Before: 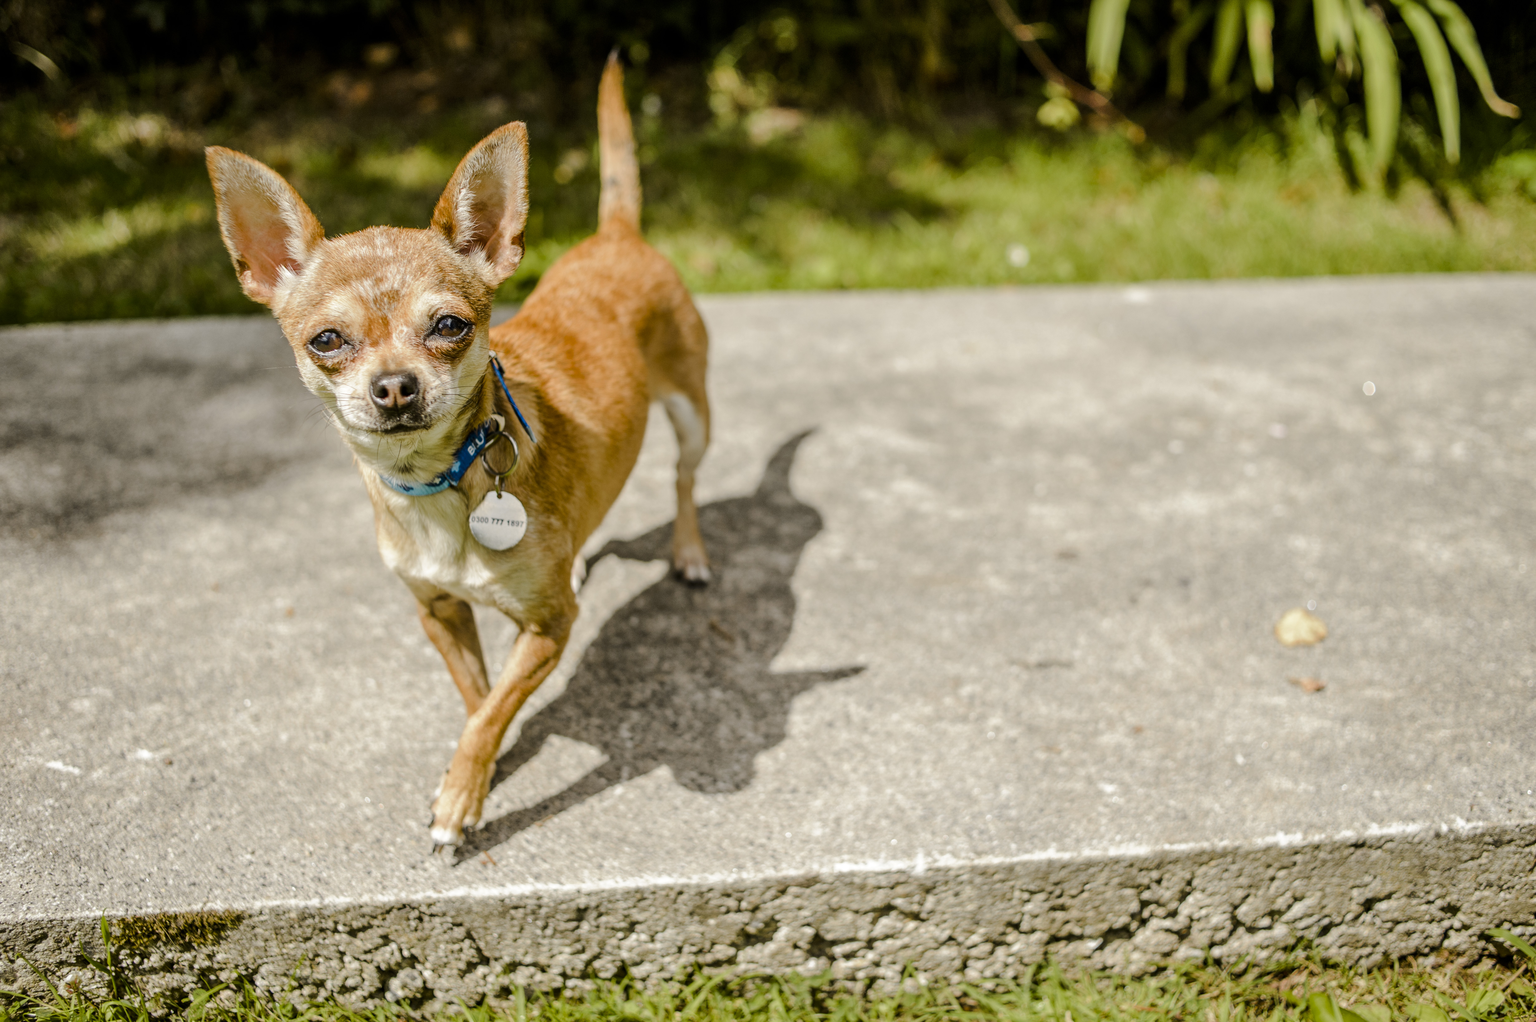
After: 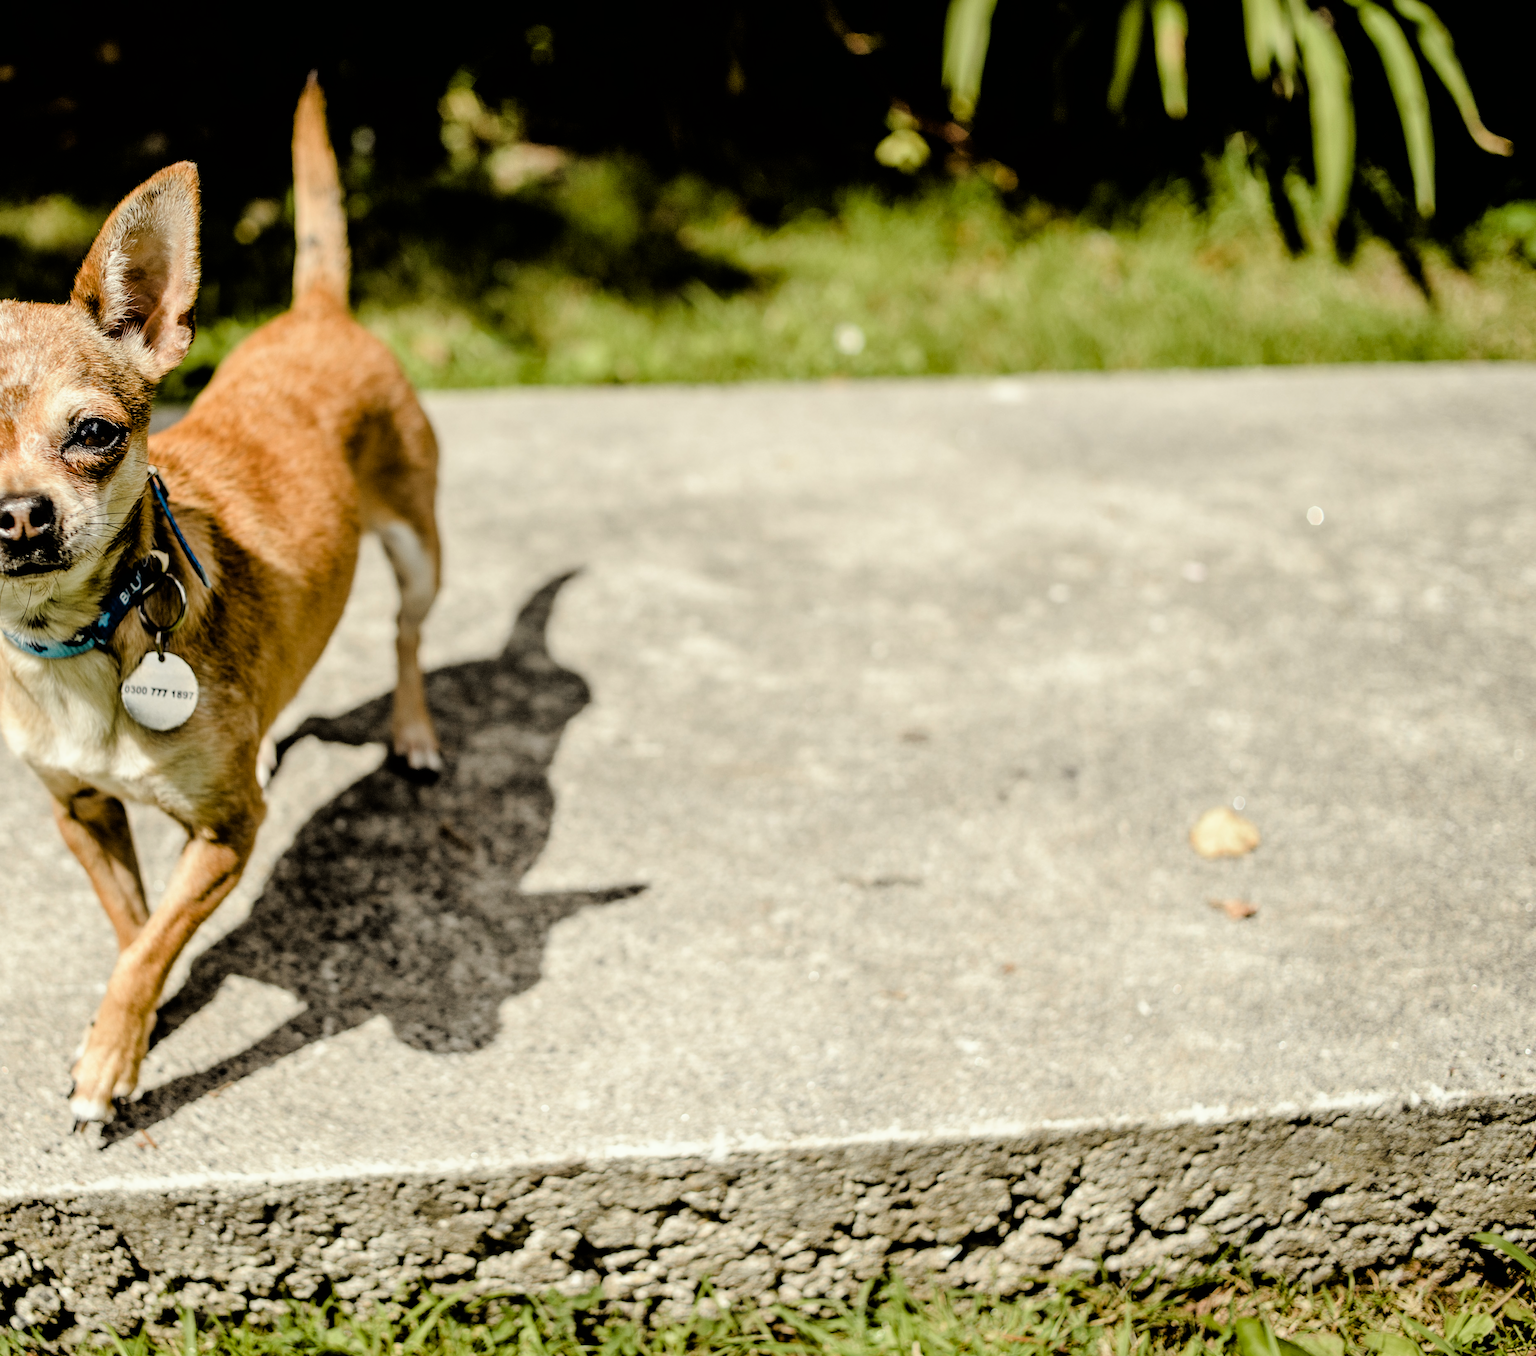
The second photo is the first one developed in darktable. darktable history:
filmic rgb: black relative exposure -3.75 EV, white relative exposure 2.4 EV, dynamic range scaling -50%, hardness 3.42, latitude 30%, contrast 1.8
color correction: highlights a* -2.68, highlights b* 2.57
exposure: exposure -0.293 EV, compensate highlight preservation false
white balance: red 1.009, blue 0.985
crop and rotate: left 24.6%
